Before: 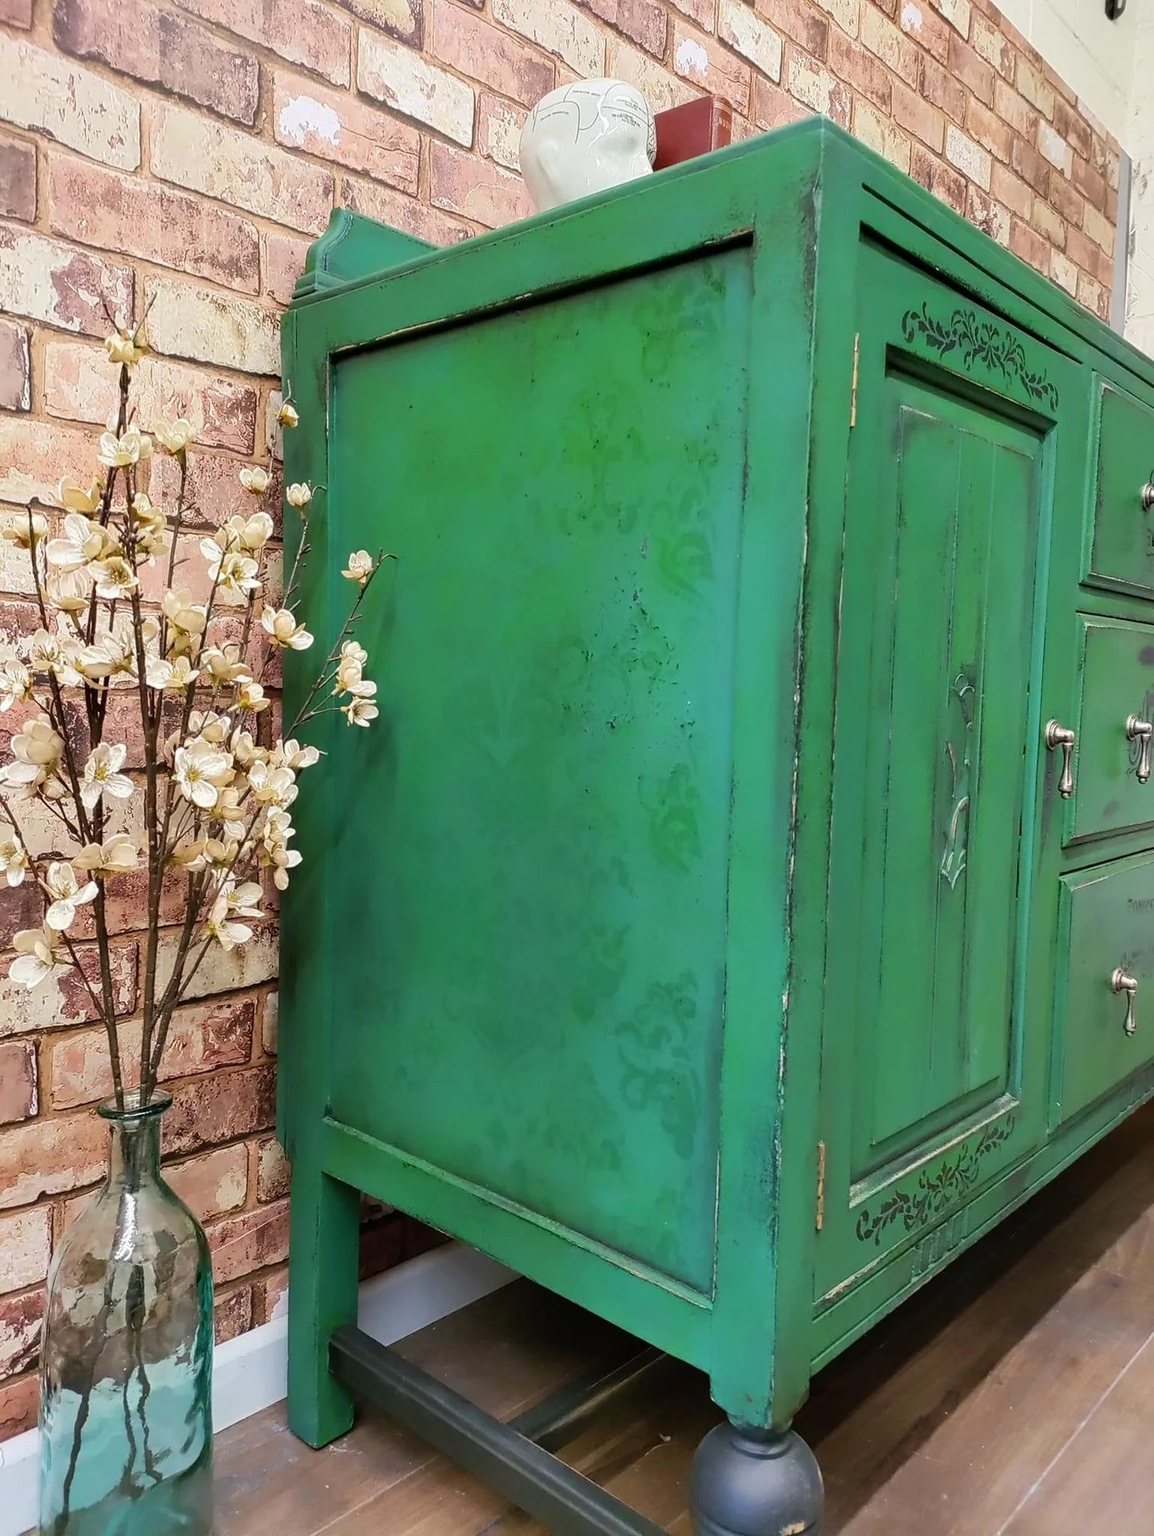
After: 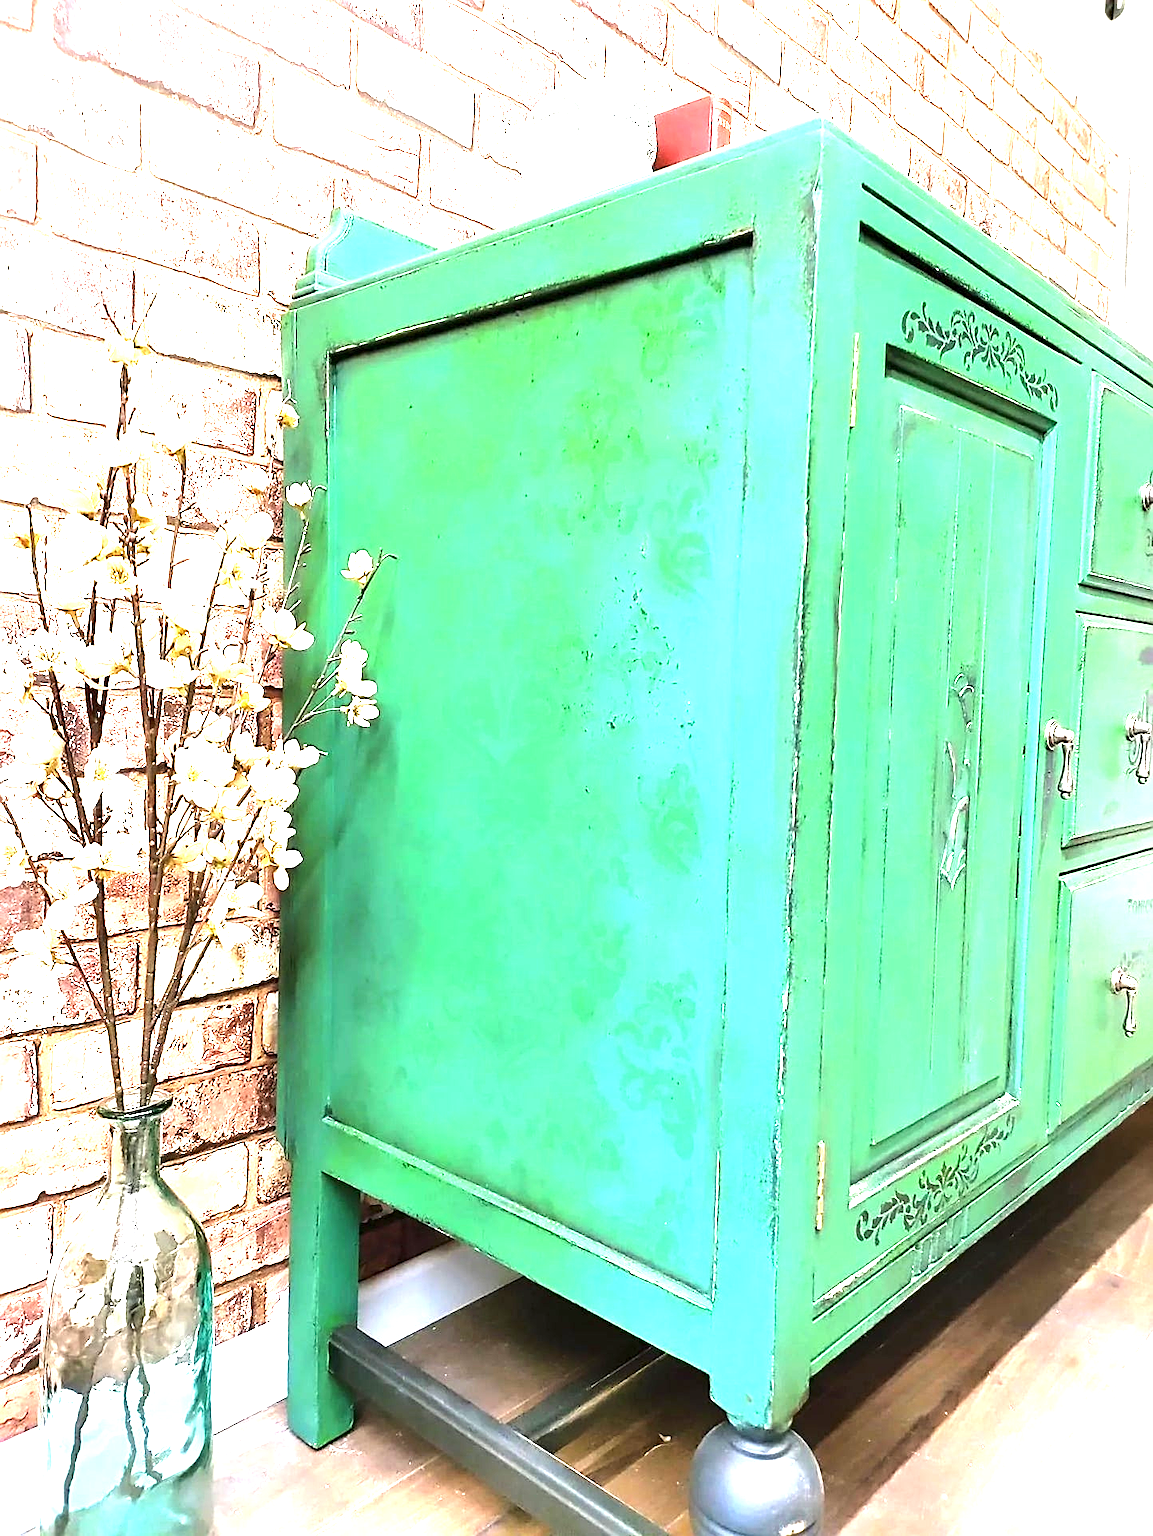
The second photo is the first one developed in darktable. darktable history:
tone equalizer: -8 EV -0.417 EV, -7 EV -0.389 EV, -6 EV -0.333 EV, -5 EV -0.222 EV, -3 EV 0.222 EV, -2 EV 0.333 EV, -1 EV 0.389 EV, +0 EV 0.417 EV, edges refinement/feathering 500, mask exposure compensation -1.57 EV, preserve details no
sharpen: on, module defaults
exposure: exposure 2.04 EV, compensate highlight preservation false
